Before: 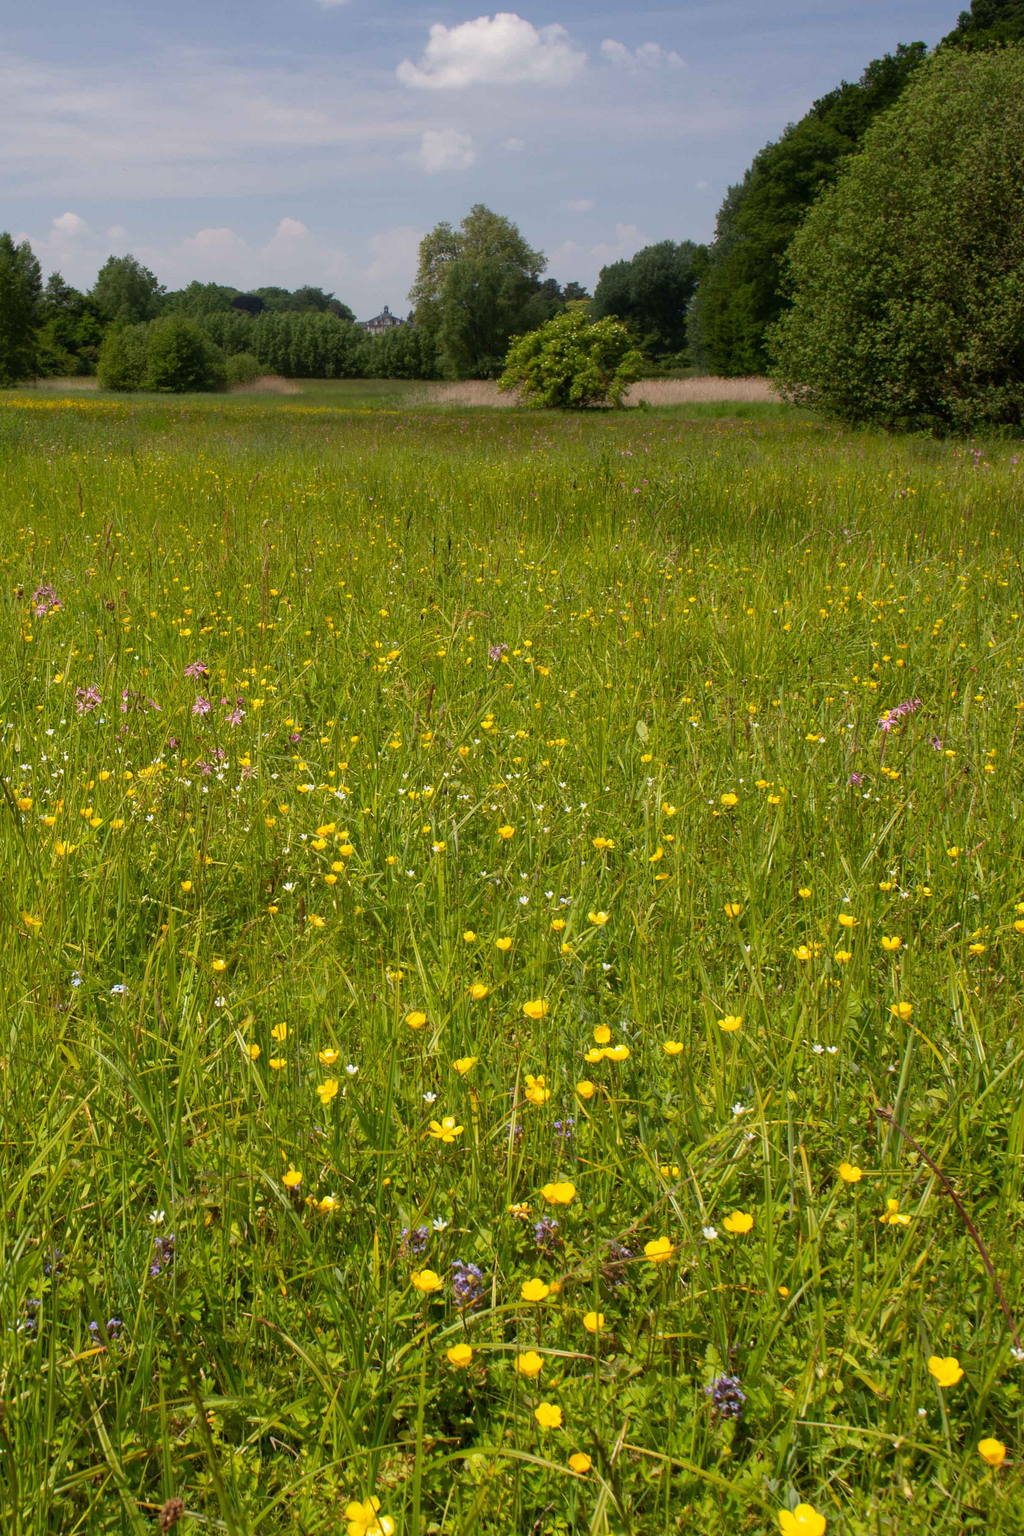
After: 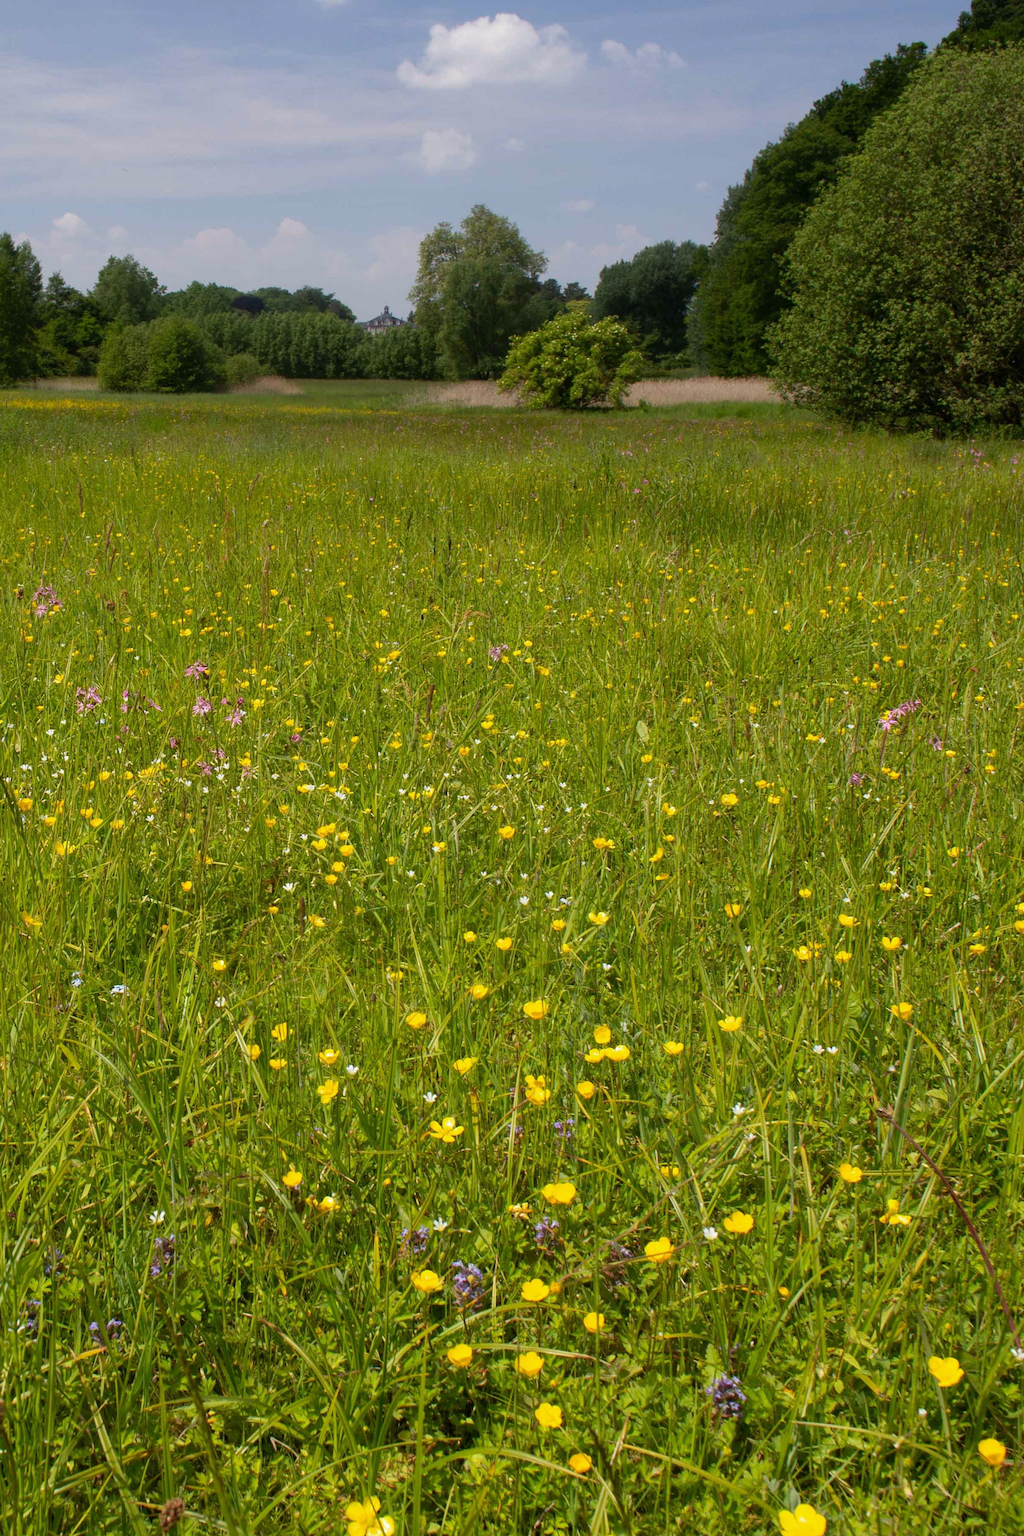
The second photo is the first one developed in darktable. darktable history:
exposure: exposure -0.021 EV, compensate highlight preservation false
white balance: red 0.988, blue 1.017
